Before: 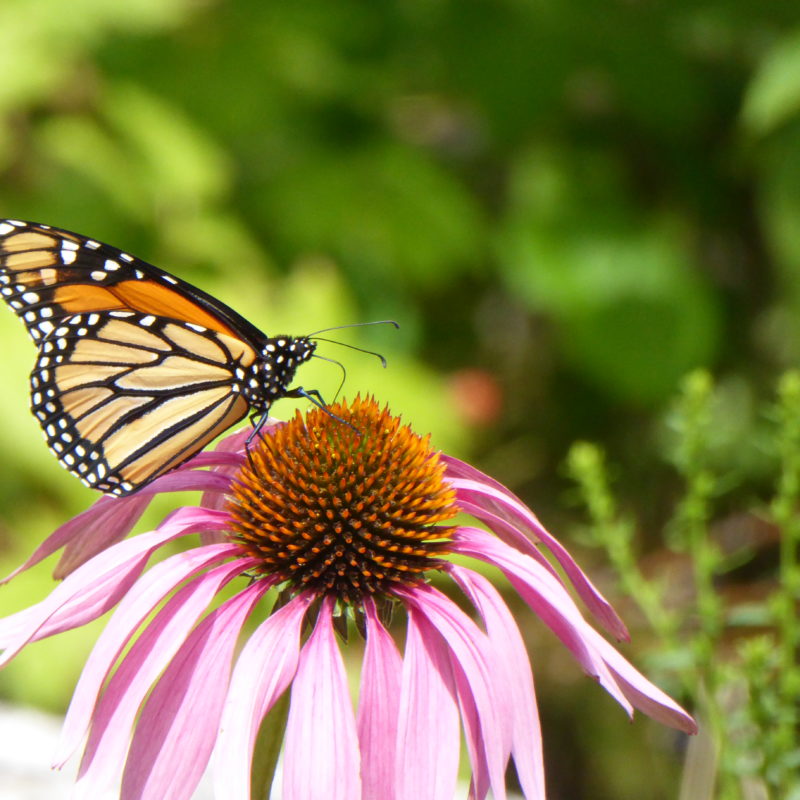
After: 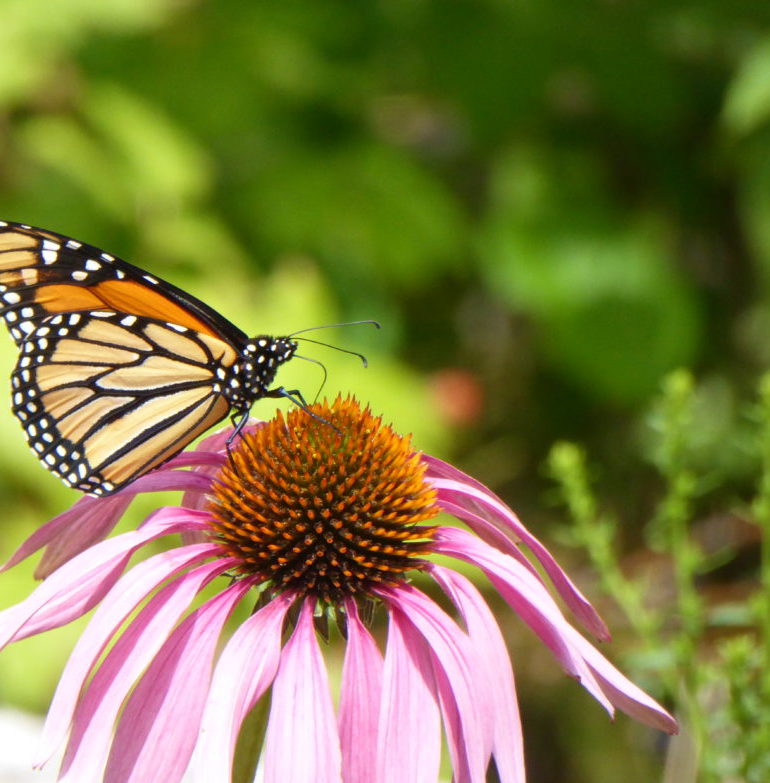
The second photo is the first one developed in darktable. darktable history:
crop and rotate: left 2.482%, right 1.258%, bottom 2.109%
